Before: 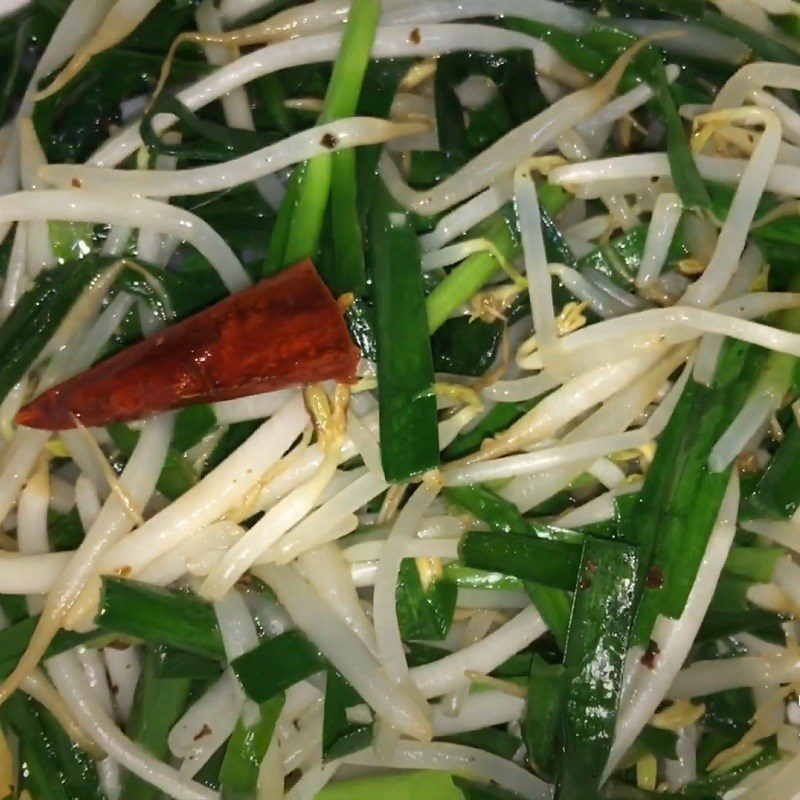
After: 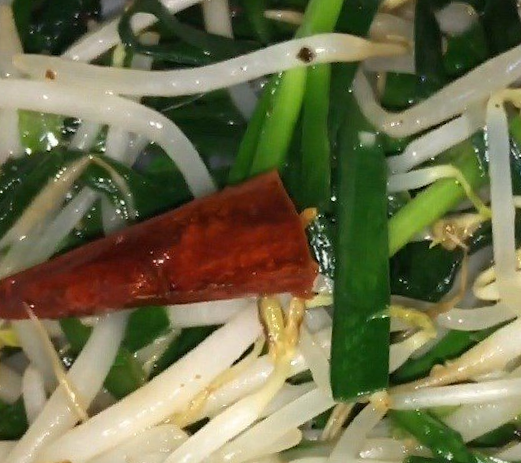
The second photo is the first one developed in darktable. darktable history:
tone equalizer: on, module defaults
crop and rotate: angle -4.97°, left 2.097%, top 6.944%, right 27.296%, bottom 30.269%
